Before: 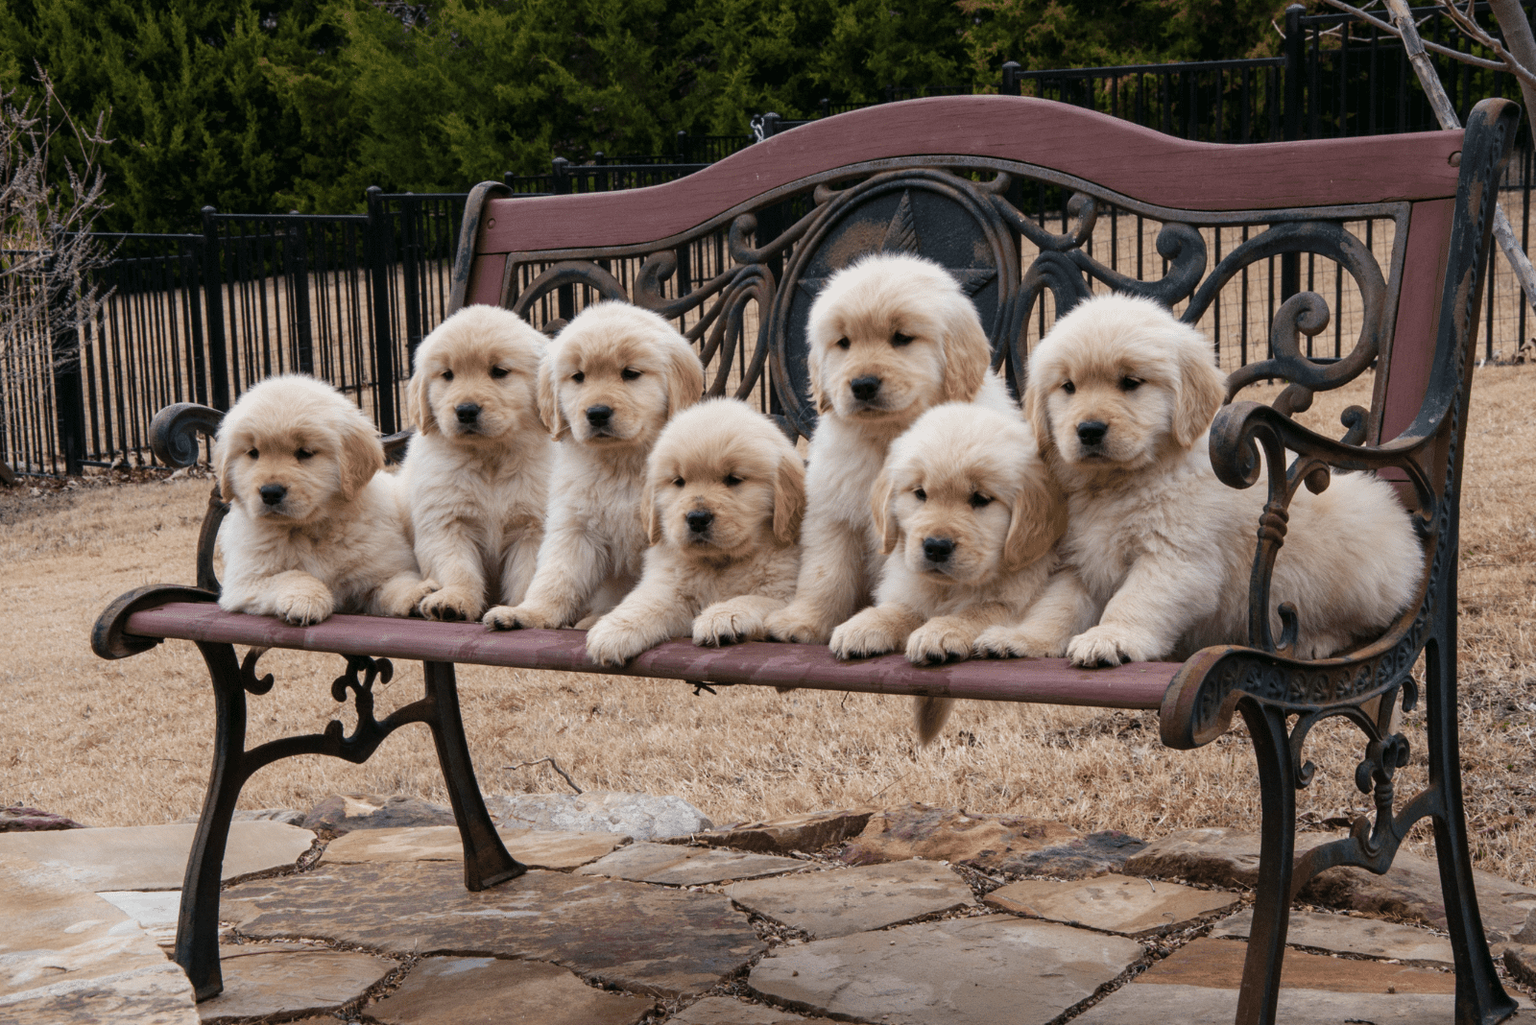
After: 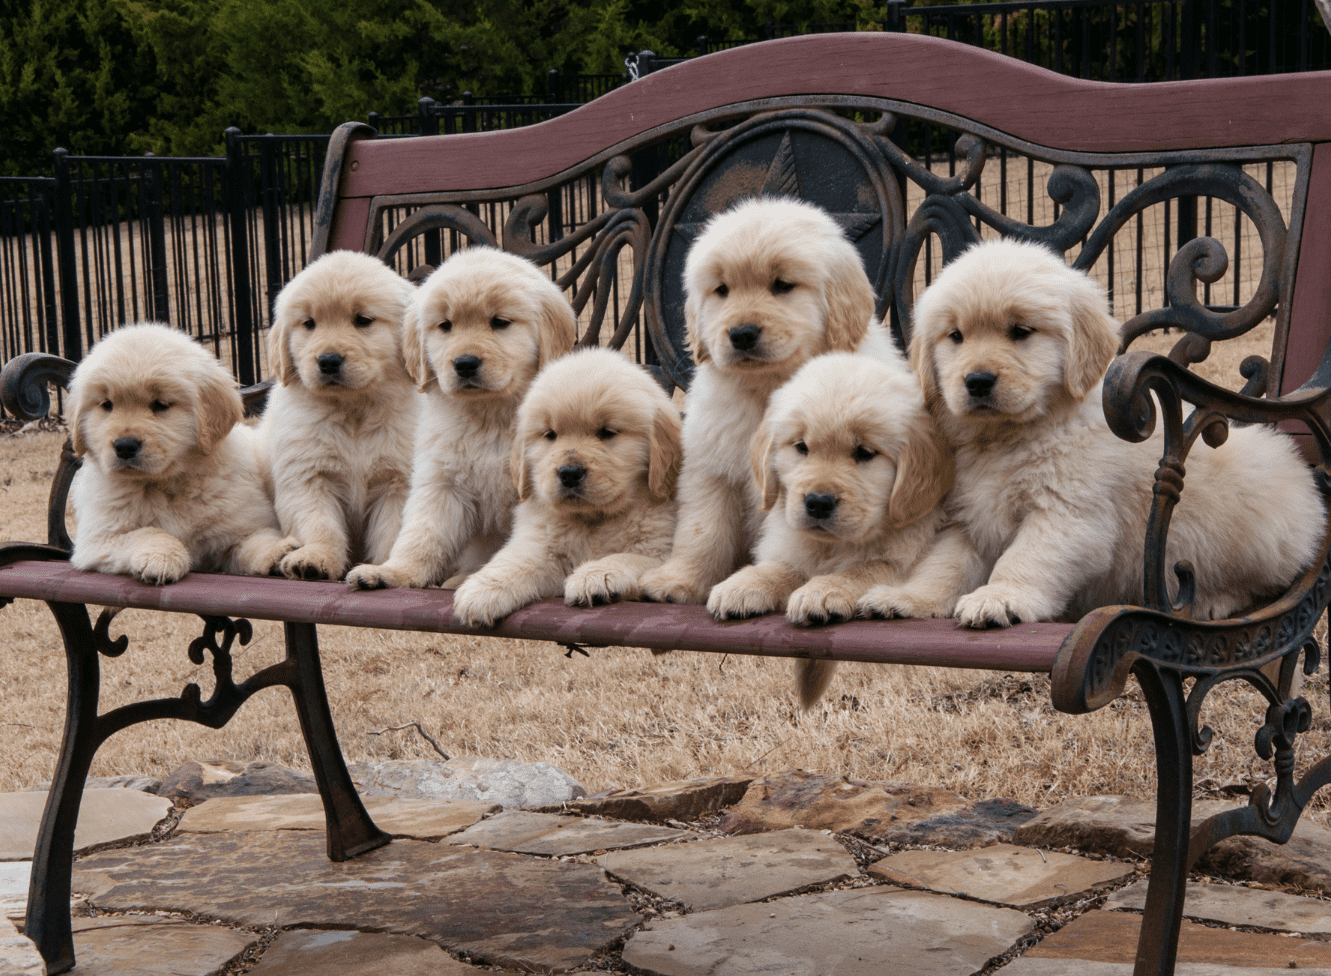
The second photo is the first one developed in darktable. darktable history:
crop: left 9.813%, top 6.281%, right 6.943%, bottom 2.326%
levels: white 99.9%, levels [0, 0.51, 1]
